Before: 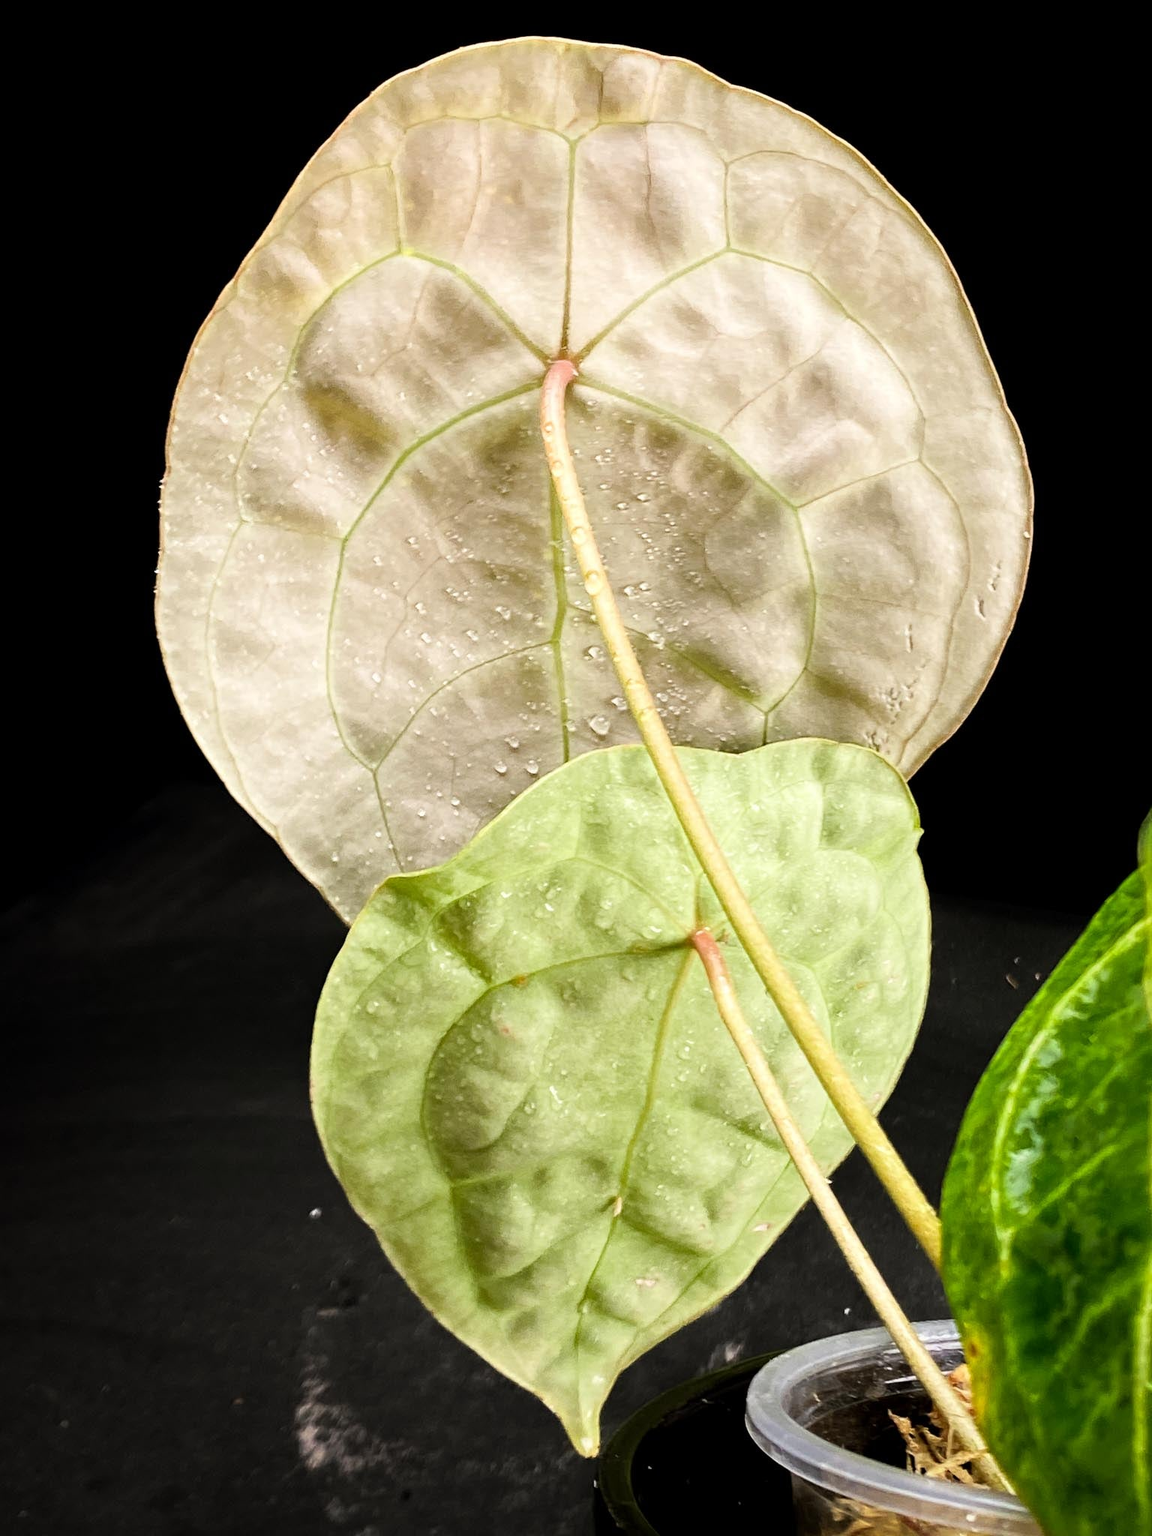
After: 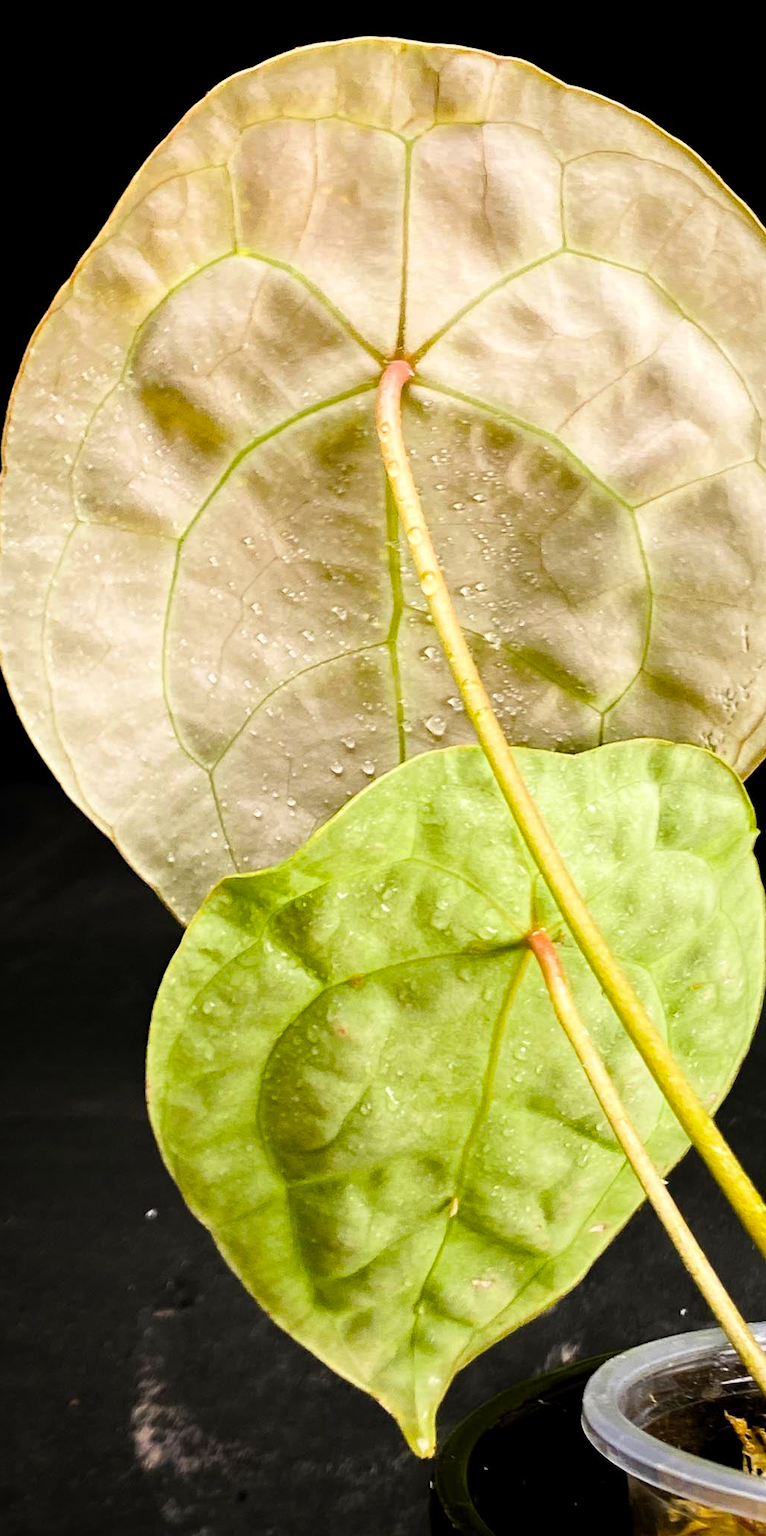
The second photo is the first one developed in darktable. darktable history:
color balance rgb: perceptual saturation grading › global saturation 32.905%, global vibrance 20%
crop and rotate: left 14.294%, right 19.191%
